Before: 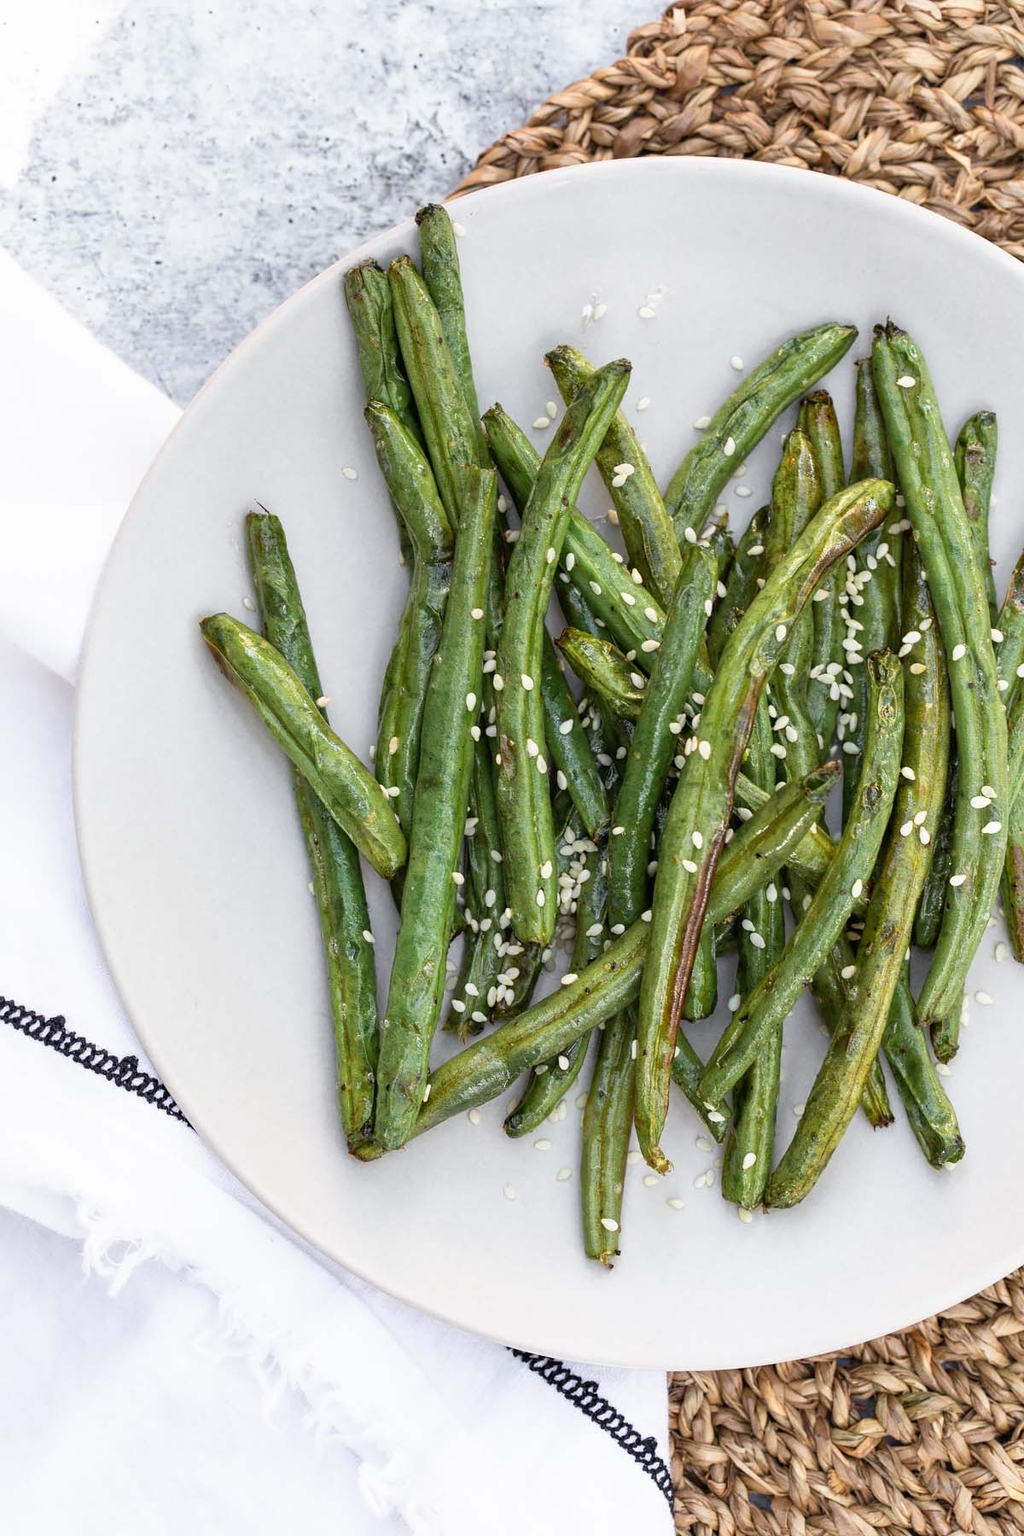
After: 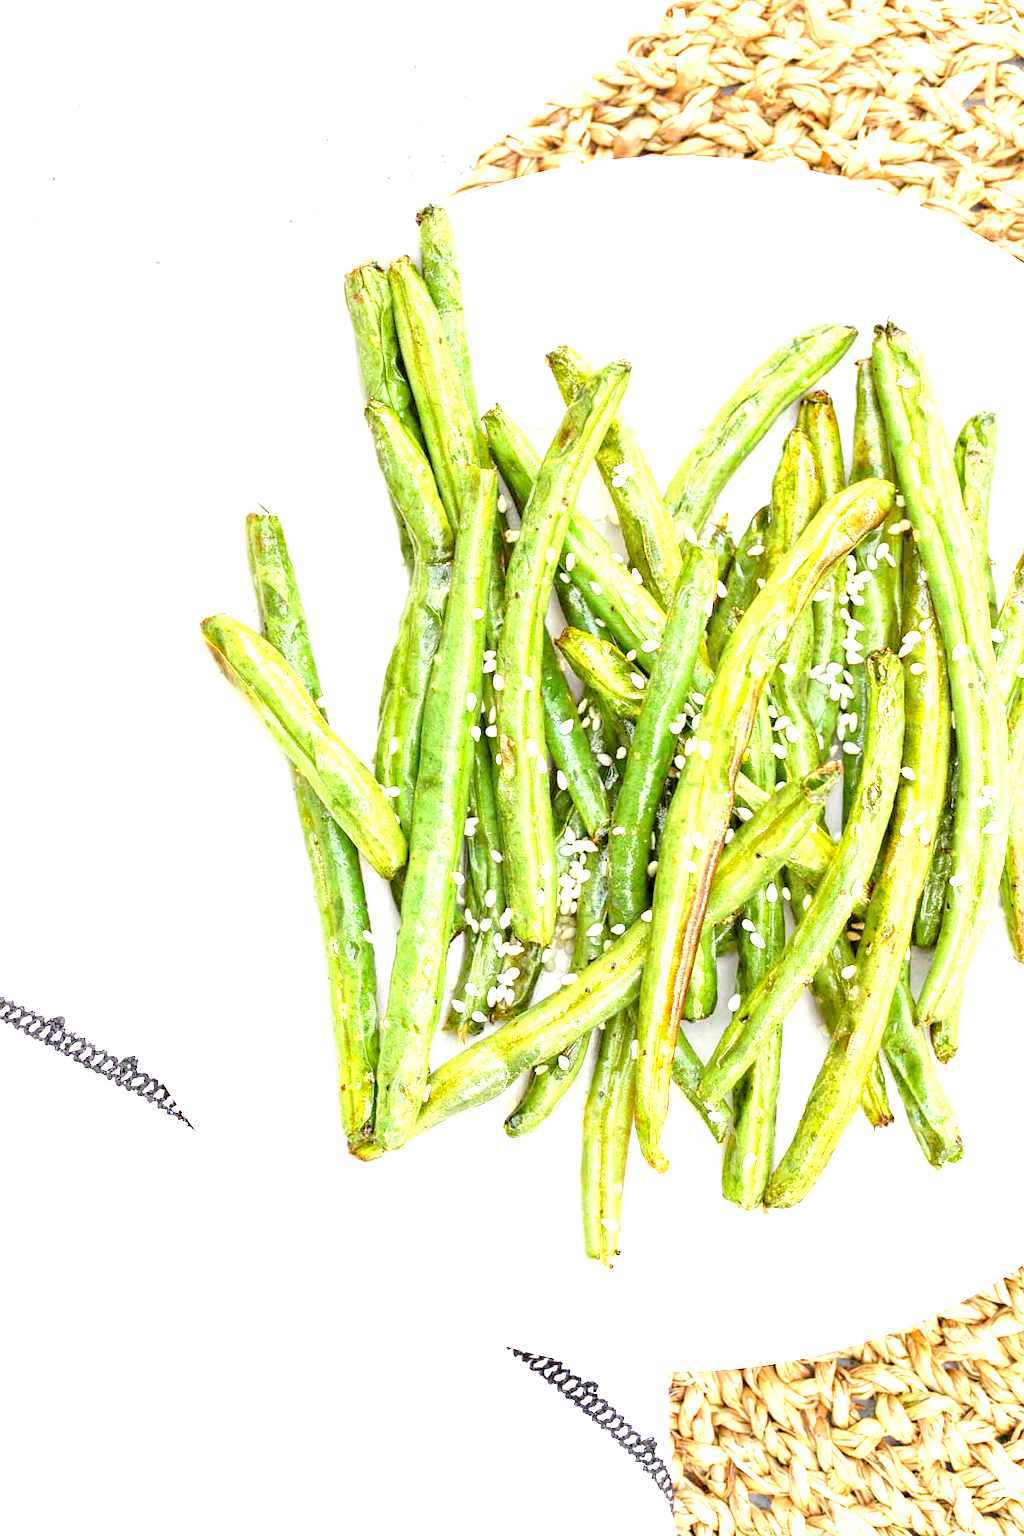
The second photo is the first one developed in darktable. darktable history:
levels: gray 50.82%, levels [0.036, 0.364, 0.827]
exposure: black level correction 0, exposure 1.547 EV, compensate highlight preservation false
color correction: highlights a* -1.79, highlights b* 10, shadows a* 0.55, shadows b* 19.15
